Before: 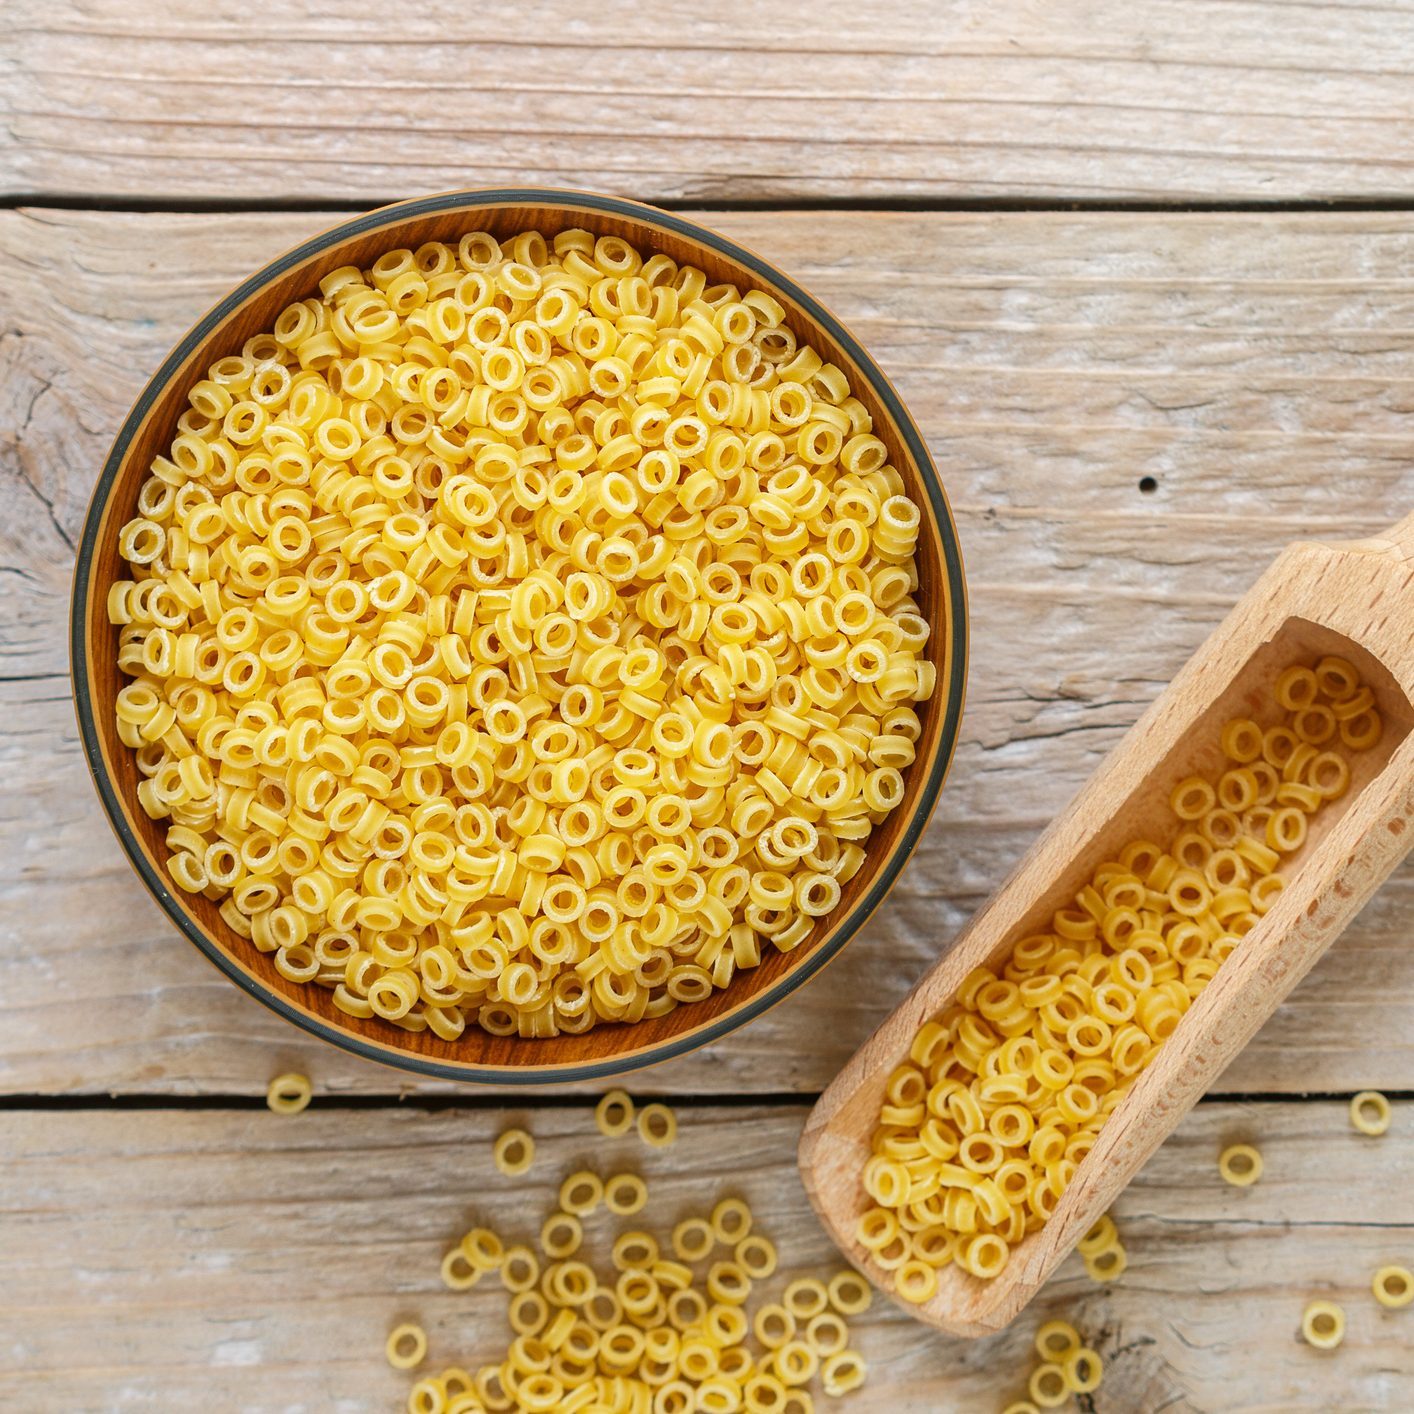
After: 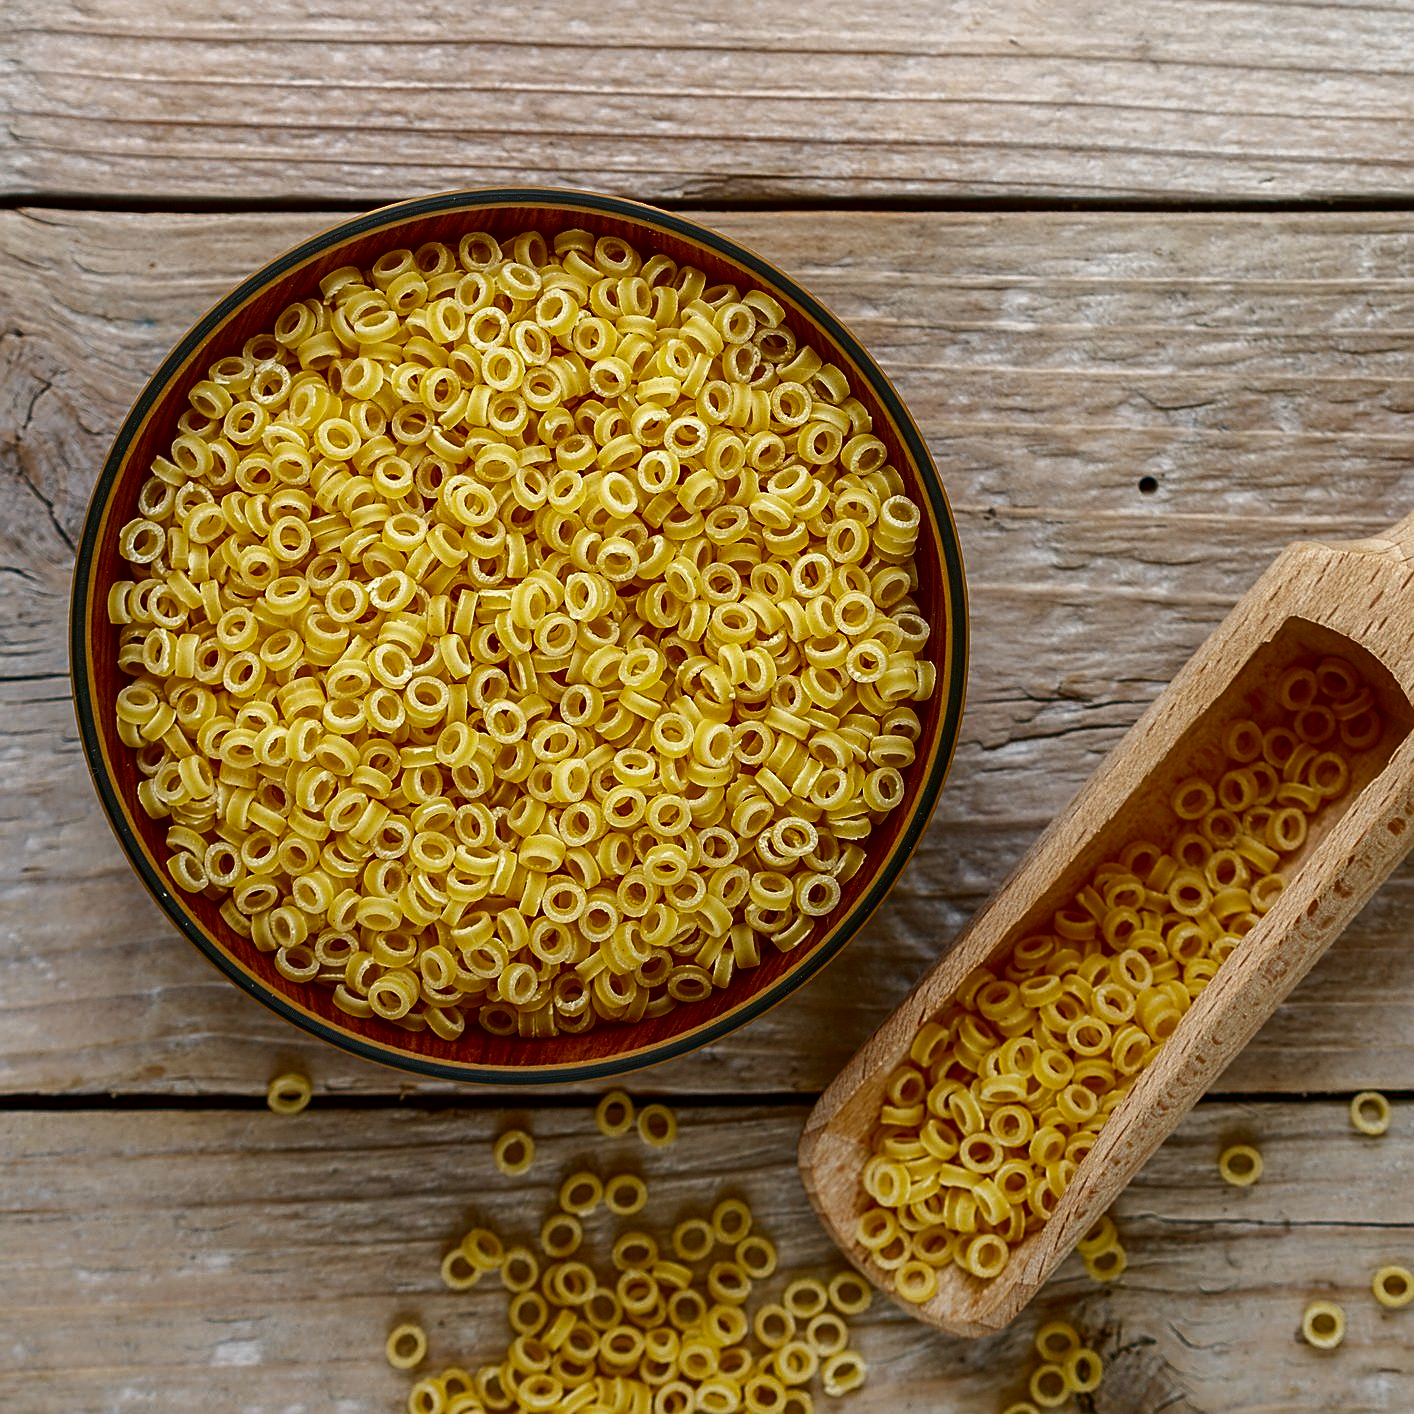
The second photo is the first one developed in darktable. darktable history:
sharpen: amount 0.57
tone equalizer: mask exposure compensation -0.492 EV
contrast brightness saturation: brightness -0.505
